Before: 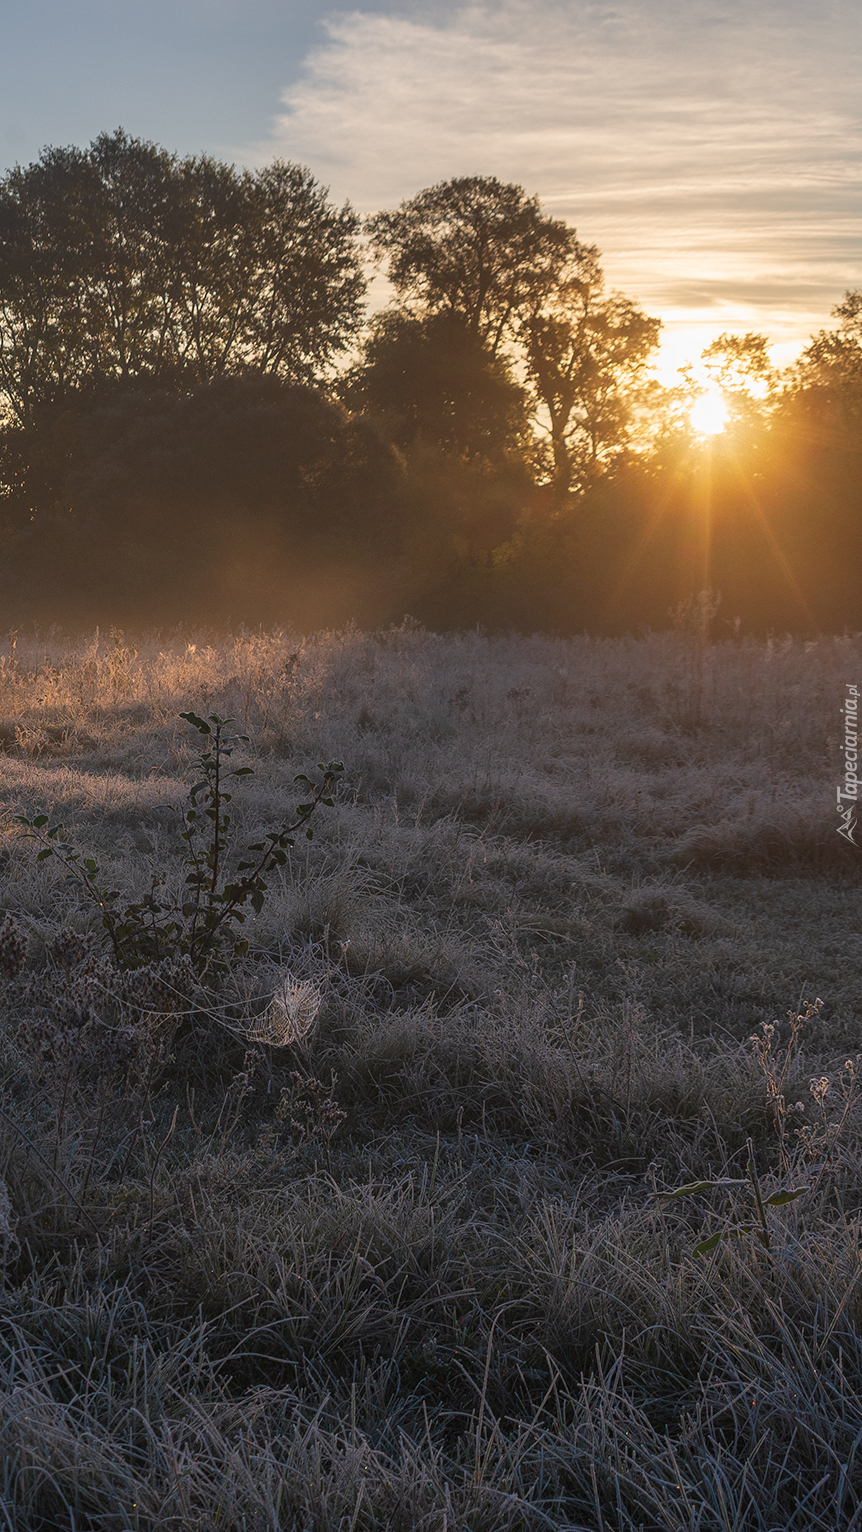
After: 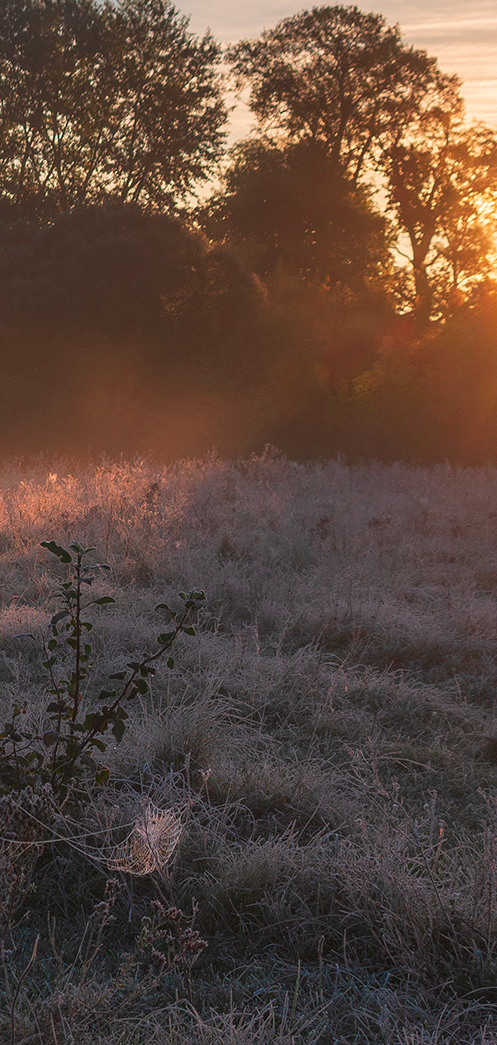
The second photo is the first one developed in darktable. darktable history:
tone equalizer: on, module defaults
crop: left 16.202%, top 11.208%, right 26.045%, bottom 20.557%
color contrast: green-magenta contrast 1.73, blue-yellow contrast 1.15
